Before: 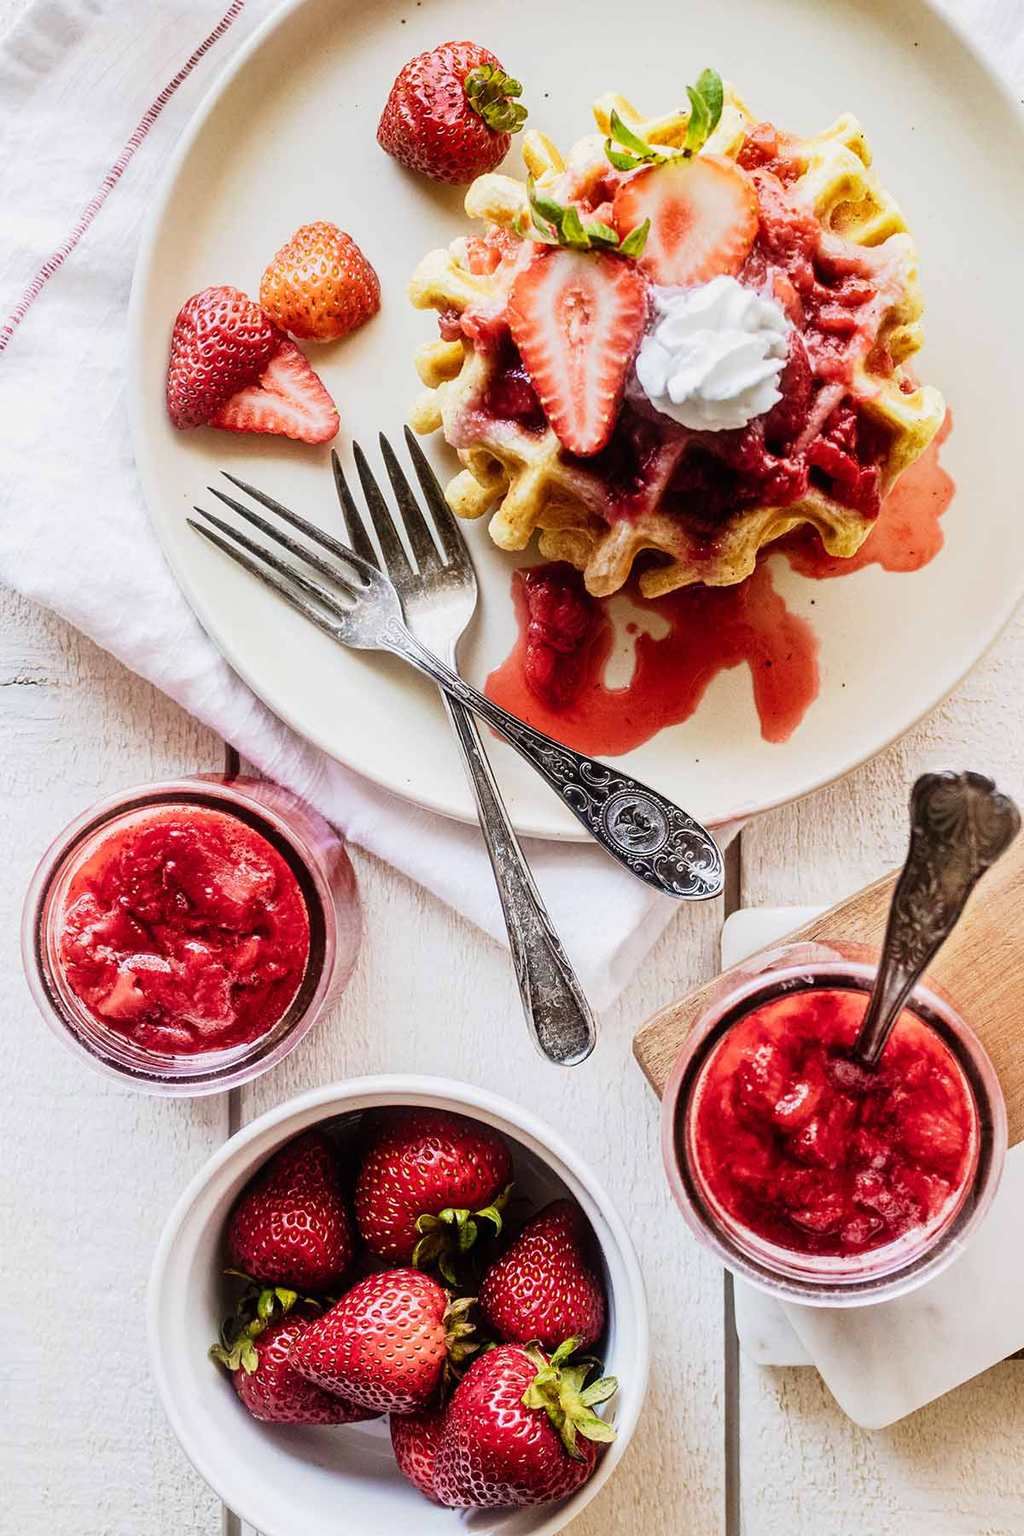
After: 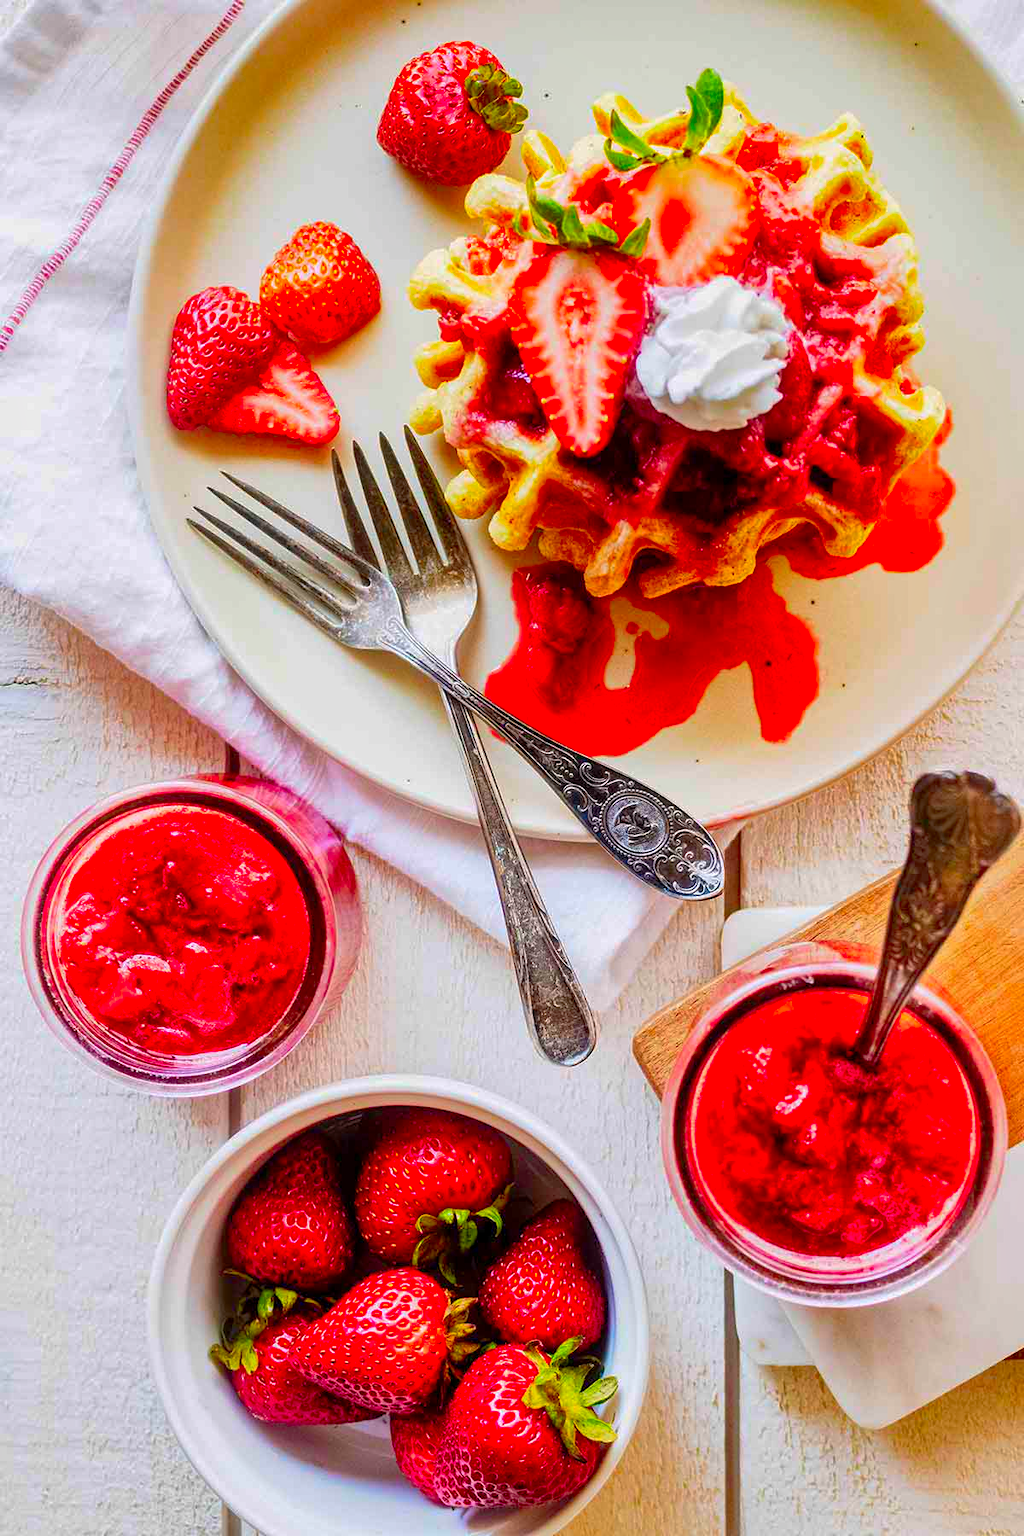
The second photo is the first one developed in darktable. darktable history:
exposure: compensate highlight preservation false
local contrast: highlights 100%, shadows 100%, detail 120%, midtone range 0.2
color correction: saturation 2.15
shadows and highlights: on, module defaults
